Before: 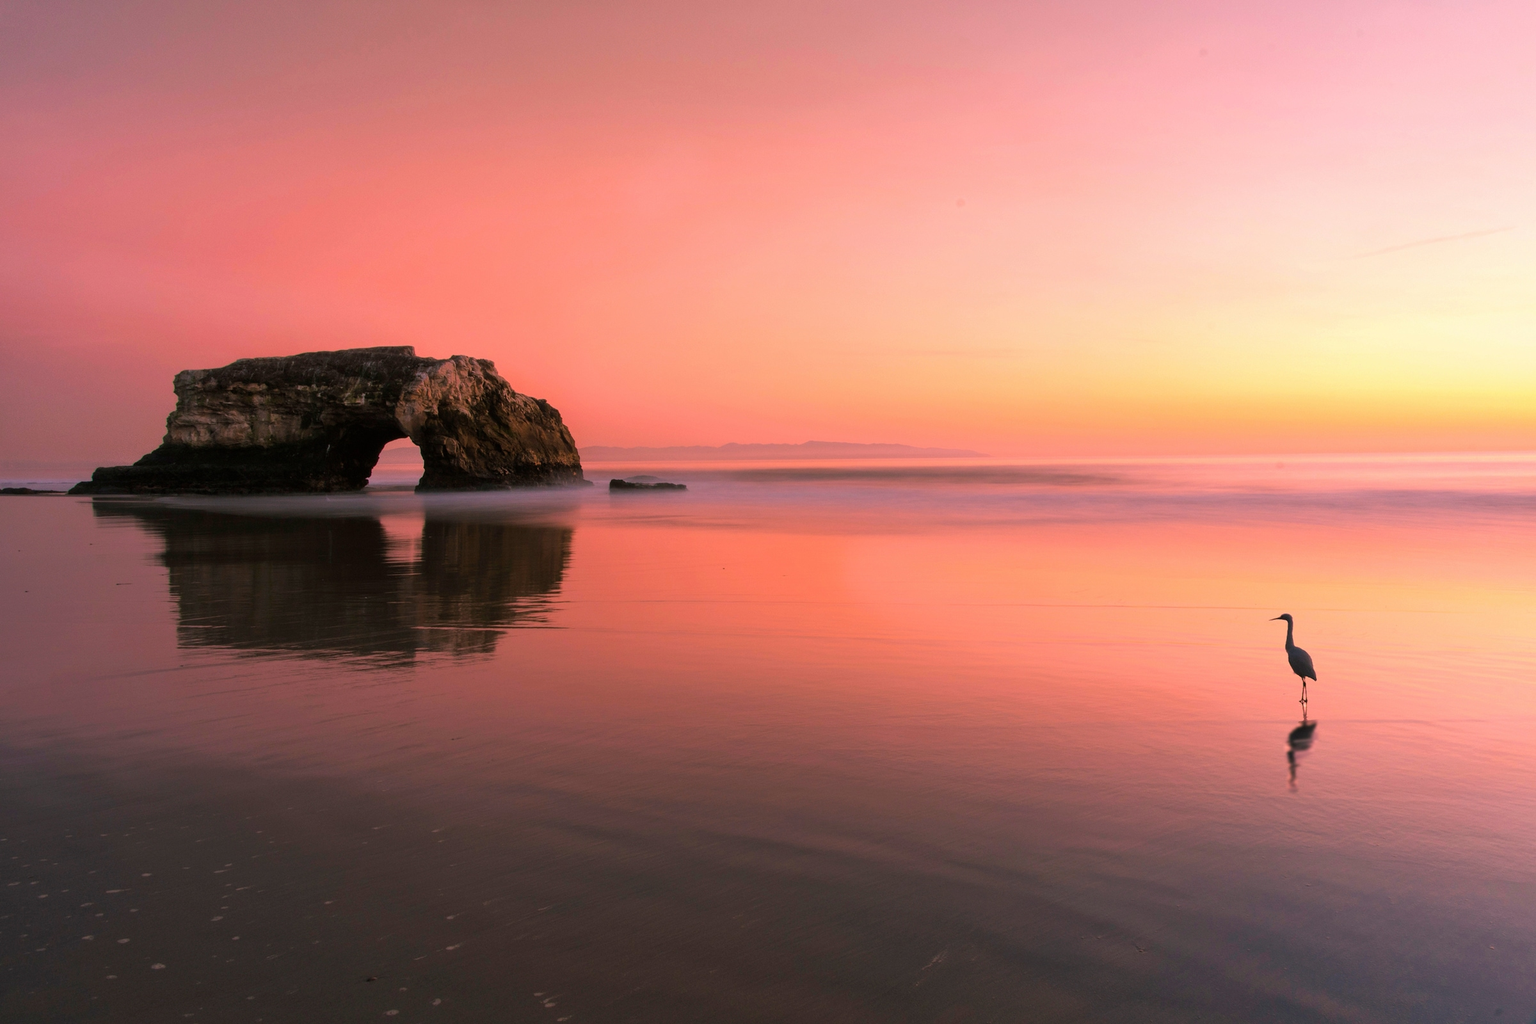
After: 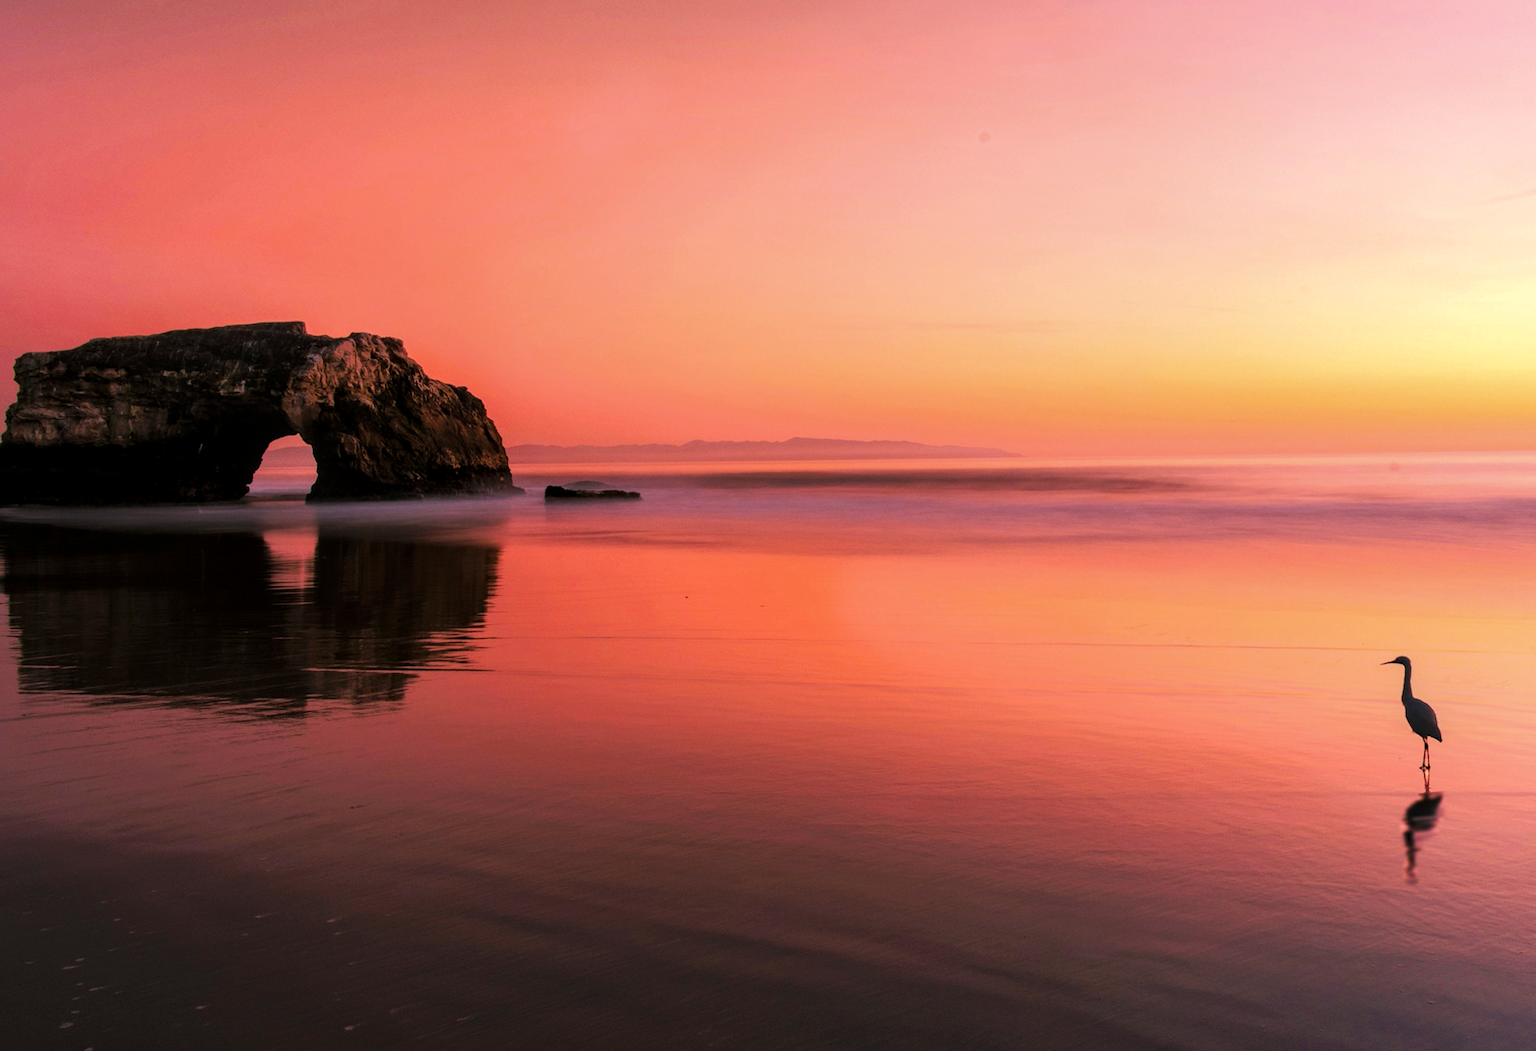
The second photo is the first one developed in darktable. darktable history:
tone curve: curves: ch0 [(0, 0) (0.003, 0.008) (0.011, 0.011) (0.025, 0.014) (0.044, 0.021) (0.069, 0.029) (0.1, 0.042) (0.136, 0.06) (0.177, 0.09) (0.224, 0.126) (0.277, 0.177) (0.335, 0.243) (0.399, 0.31) (0.468, 0.388) (0.543, 0.484) (0.623, 0.585) (0.709, 0.683) (0.801, 0.775) (0.898, 0.873) (1, 1)], preserve colors none
local contrast: on, module defaults
crop and rotate: left 10.071%, top 10.071%, right 10.02%, bottom 10.02%
rotate and perspective: lens shift (horizontal) -0.055, automatic cropping off
